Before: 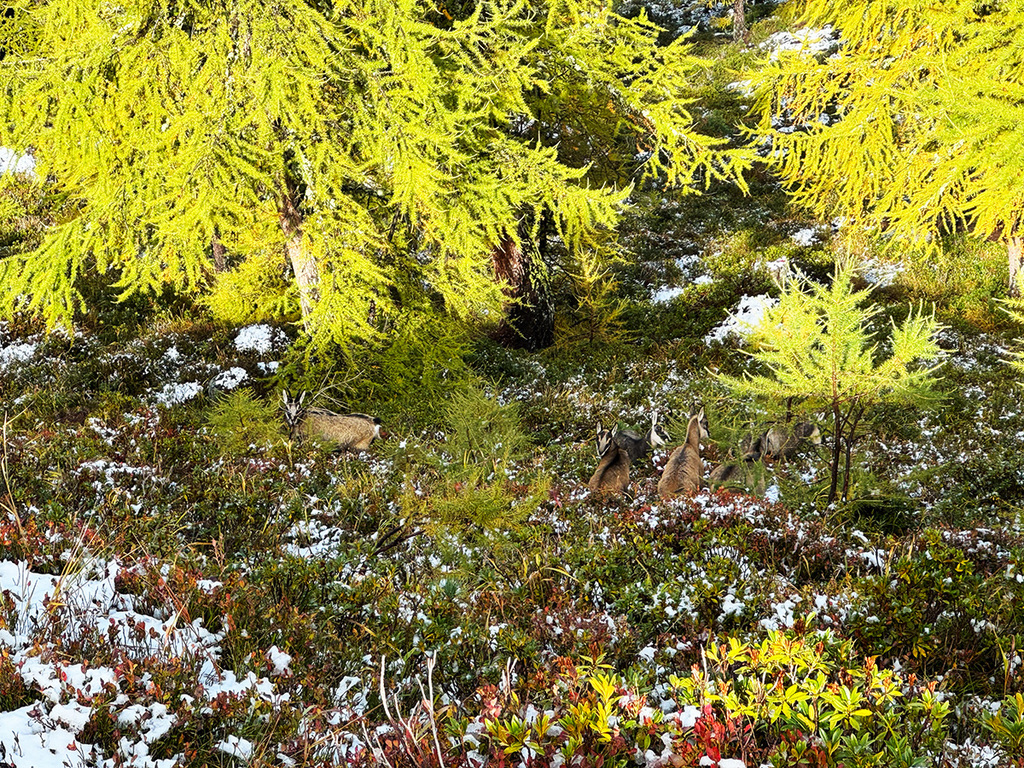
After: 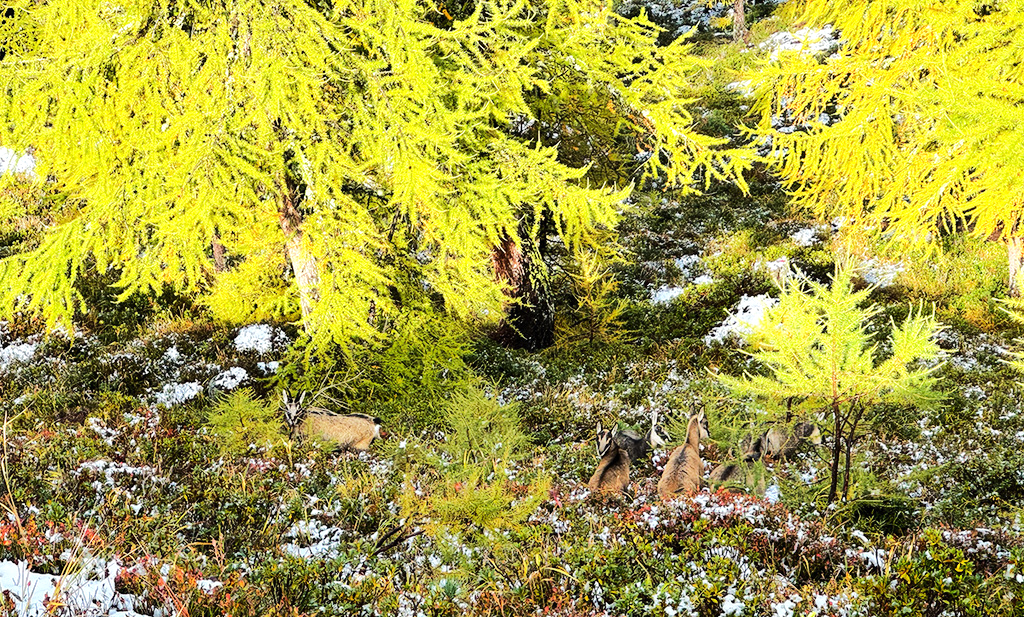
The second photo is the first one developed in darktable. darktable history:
tone equalizer: -7 EV 0.15 EV, -6 EV 0.629 EV, -5 EV 1.11 EV, -4 EV 1.34 EV, -3 EV 1.17 EV, -2 EV 0.6 EV, -1 EV 0.162 EV, edges refinement/feathering 500, mask exposure compensation -1.57 EV, preserve details no
base curve: curves: ch0 [(0, 0) (0.74, 0.67) (1, 1)]
crop: bottom 19.571%
